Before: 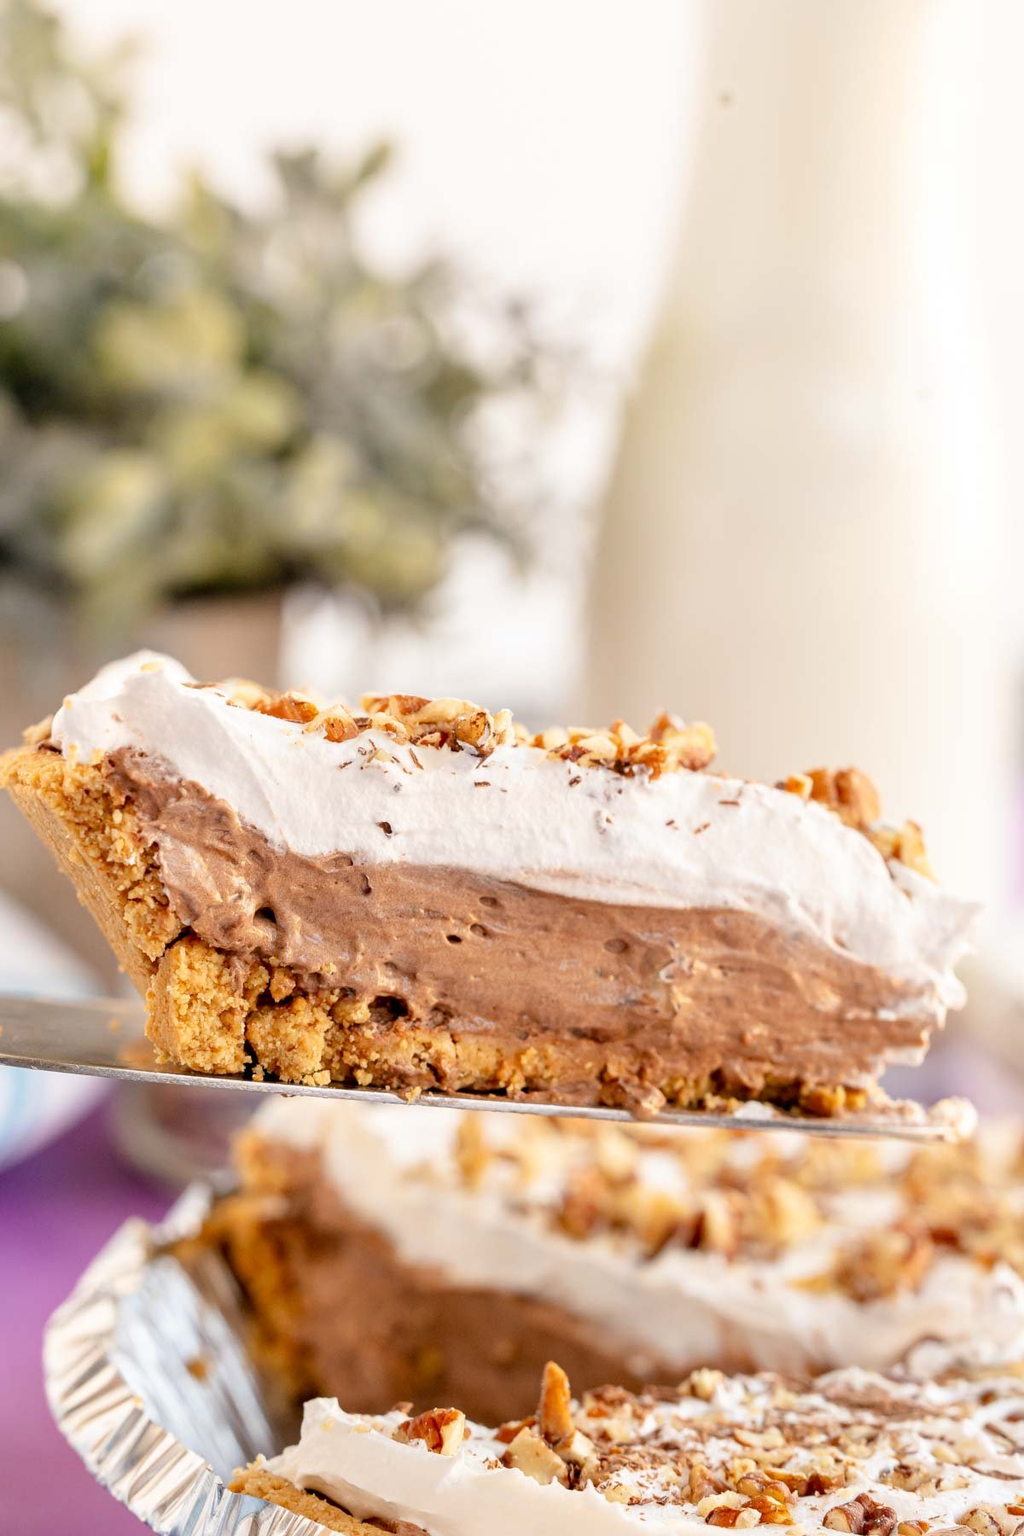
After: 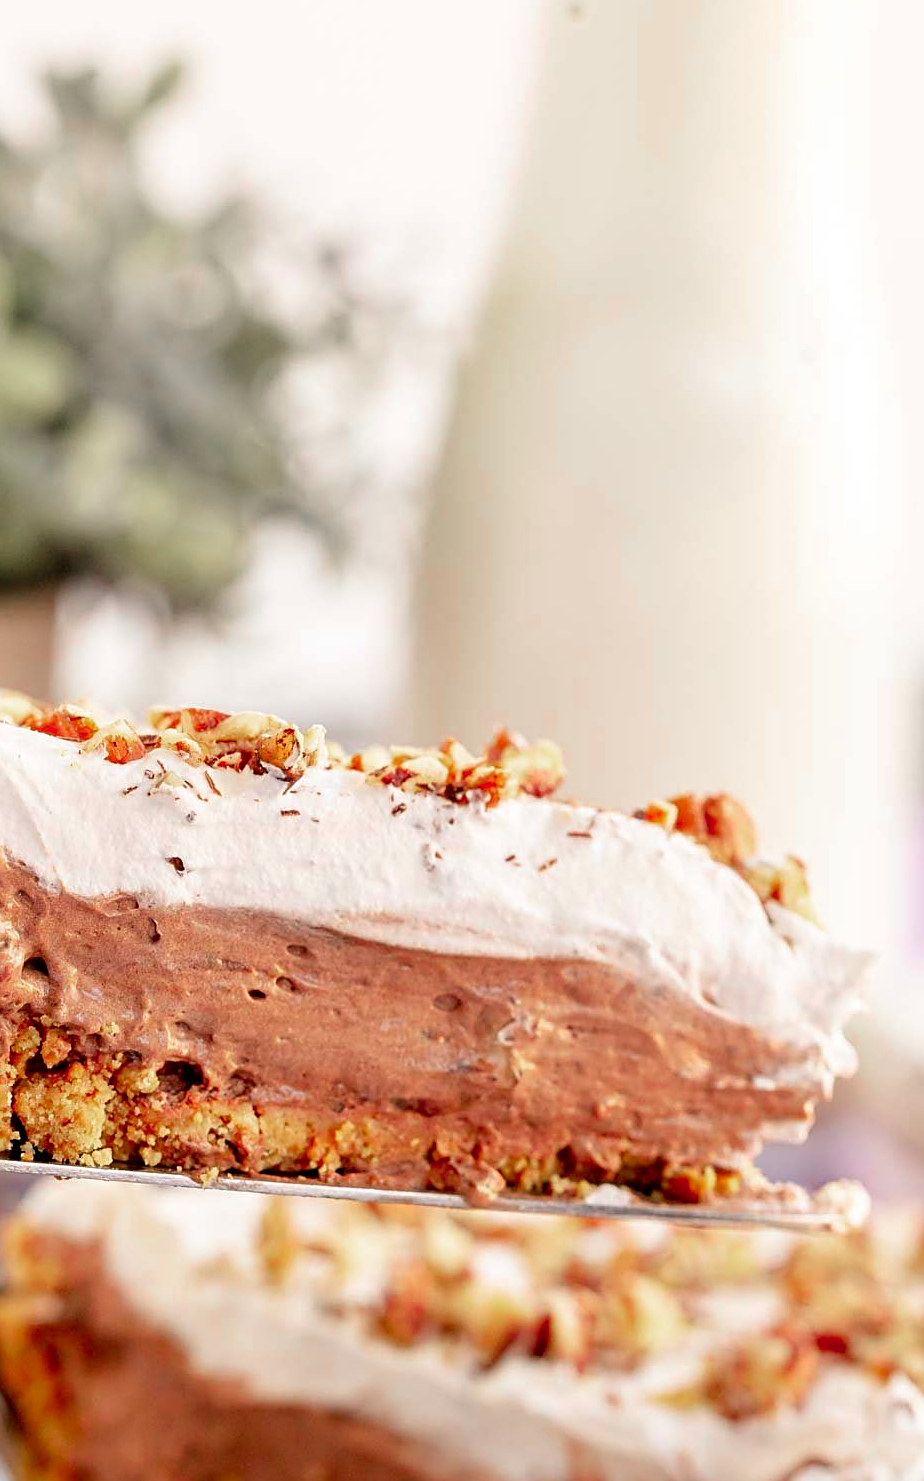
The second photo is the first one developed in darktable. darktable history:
color zones: curves: ch0 [(0, 0.466) (0.128, 0.466) (0.25, 0.5) (0.375, 0.456) (0.5, 0.5) (0.625, 0.5) (0.737, 0.652) (0.875, 0.5)]; ch1 [(0, 0.603) (0.125, 0.618) (0.261, 0.348) (0.372, 0.353) (0.497, 0.363) (0.611, 0.45) (0.731, 0.427) (0.875, 0.518) (0.998, 0.652)]; ch2 [(0, 0.559) (0.125, 0.451) (0.253, 0.564) (0.37, 0.578) (0.5, 0.466) (0.625, 0.471) (0.731, 0.471) (0.88, 0.485)]
crop: left 22.961%, top 5.919%, bottom 11.762%
sharpen: on, module defaults
